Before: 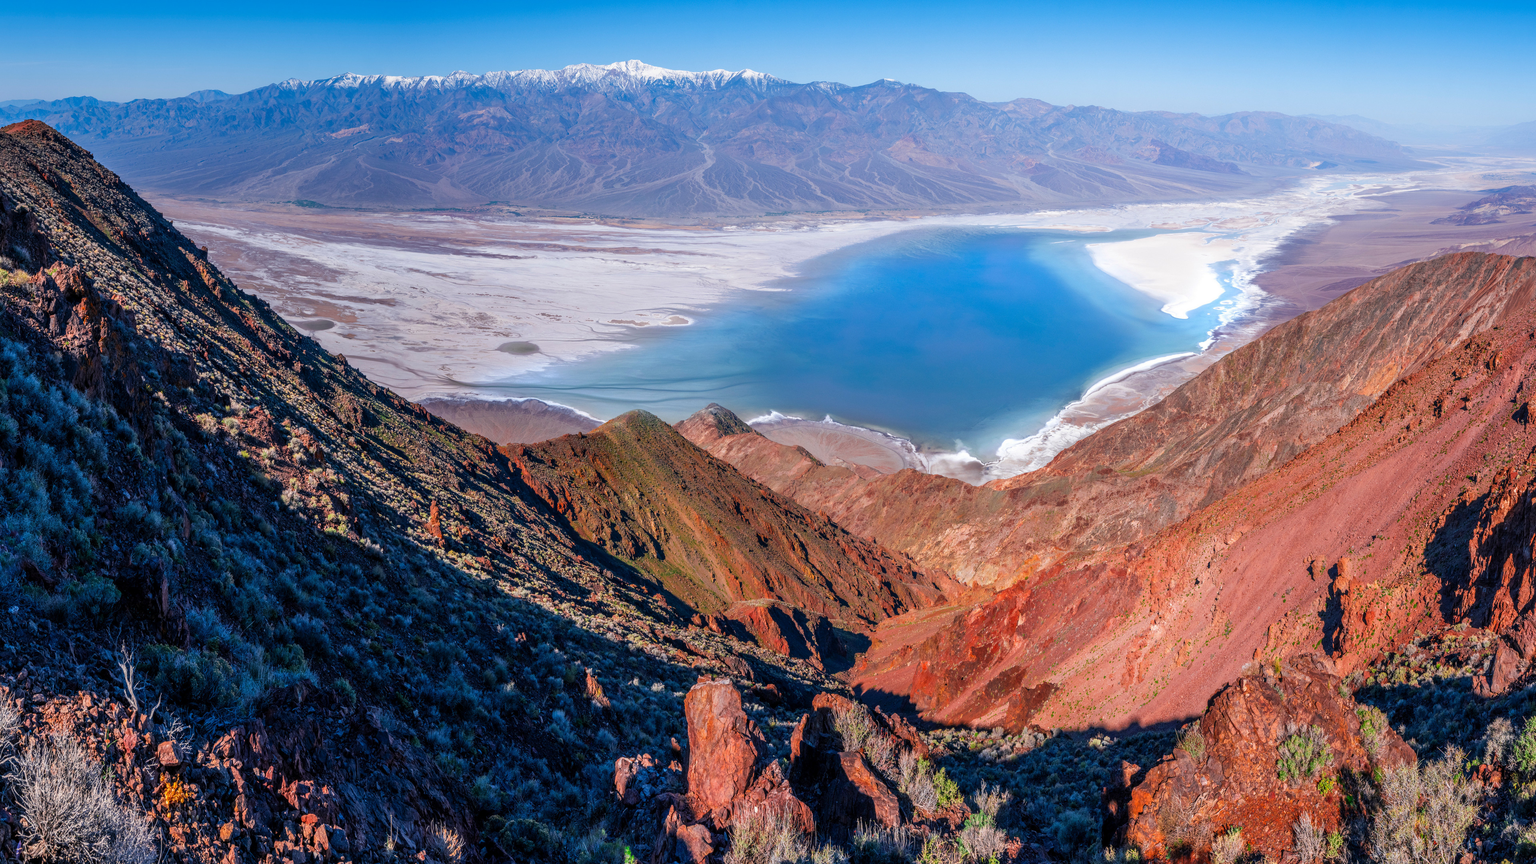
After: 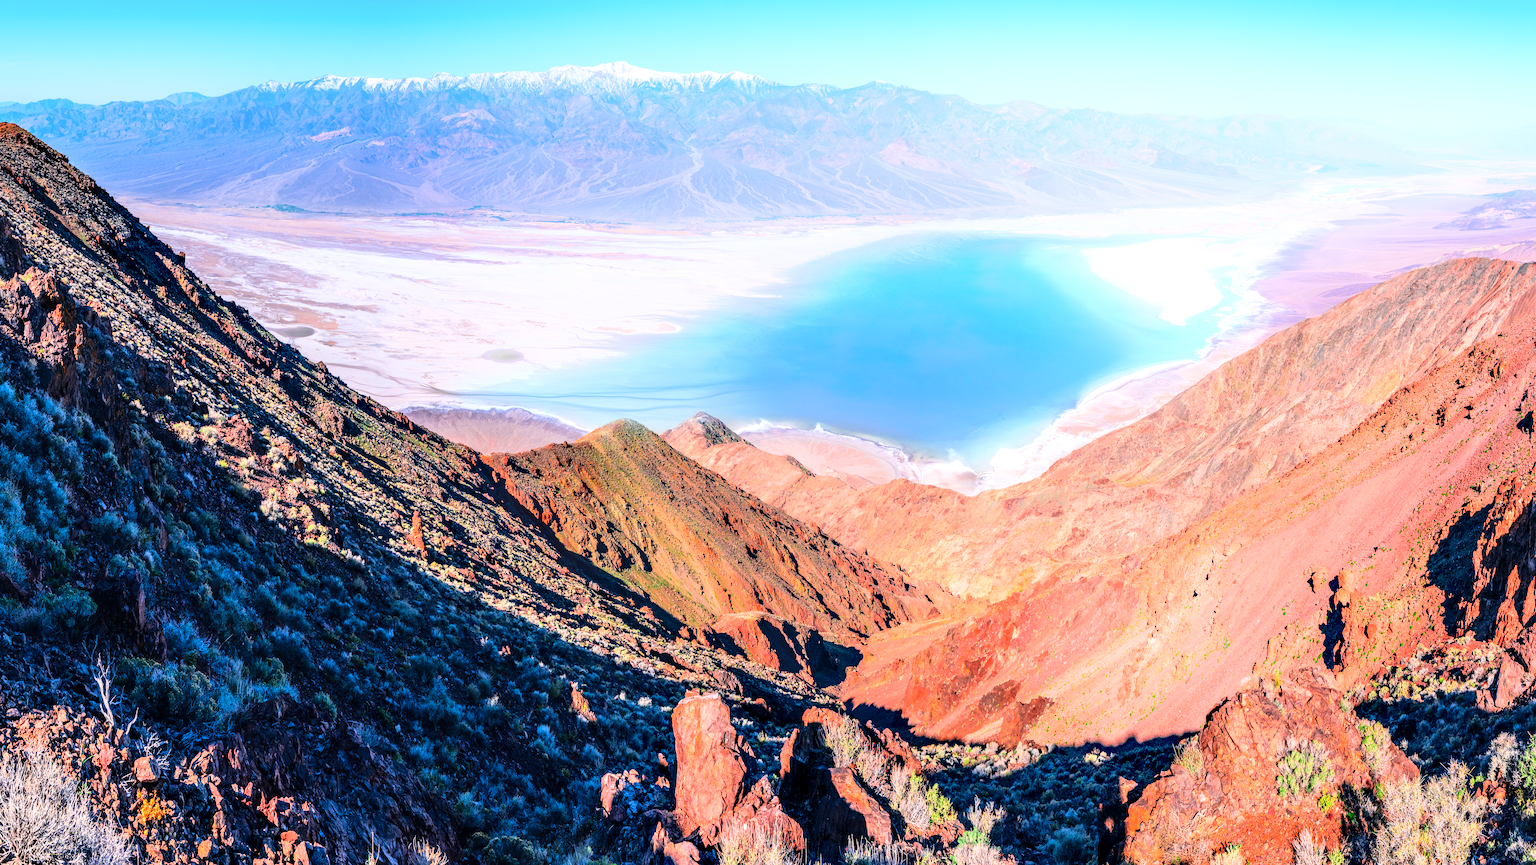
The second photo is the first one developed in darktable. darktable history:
crop: left 1.729%, right 0.282%, bottom 1.823%
exposure: compensate highlight preservation false
base curve: curves: ch0 [(0, 0) (0.028, 0.03) (0.121, 0.232) (0.46, 0.748) (0.859, 0.968) (1, 1)], fusion 1
shadows and highlights: shadows -23.31, highlights 46.53, highlights color adjustment 48.93%, soften with gaussian
